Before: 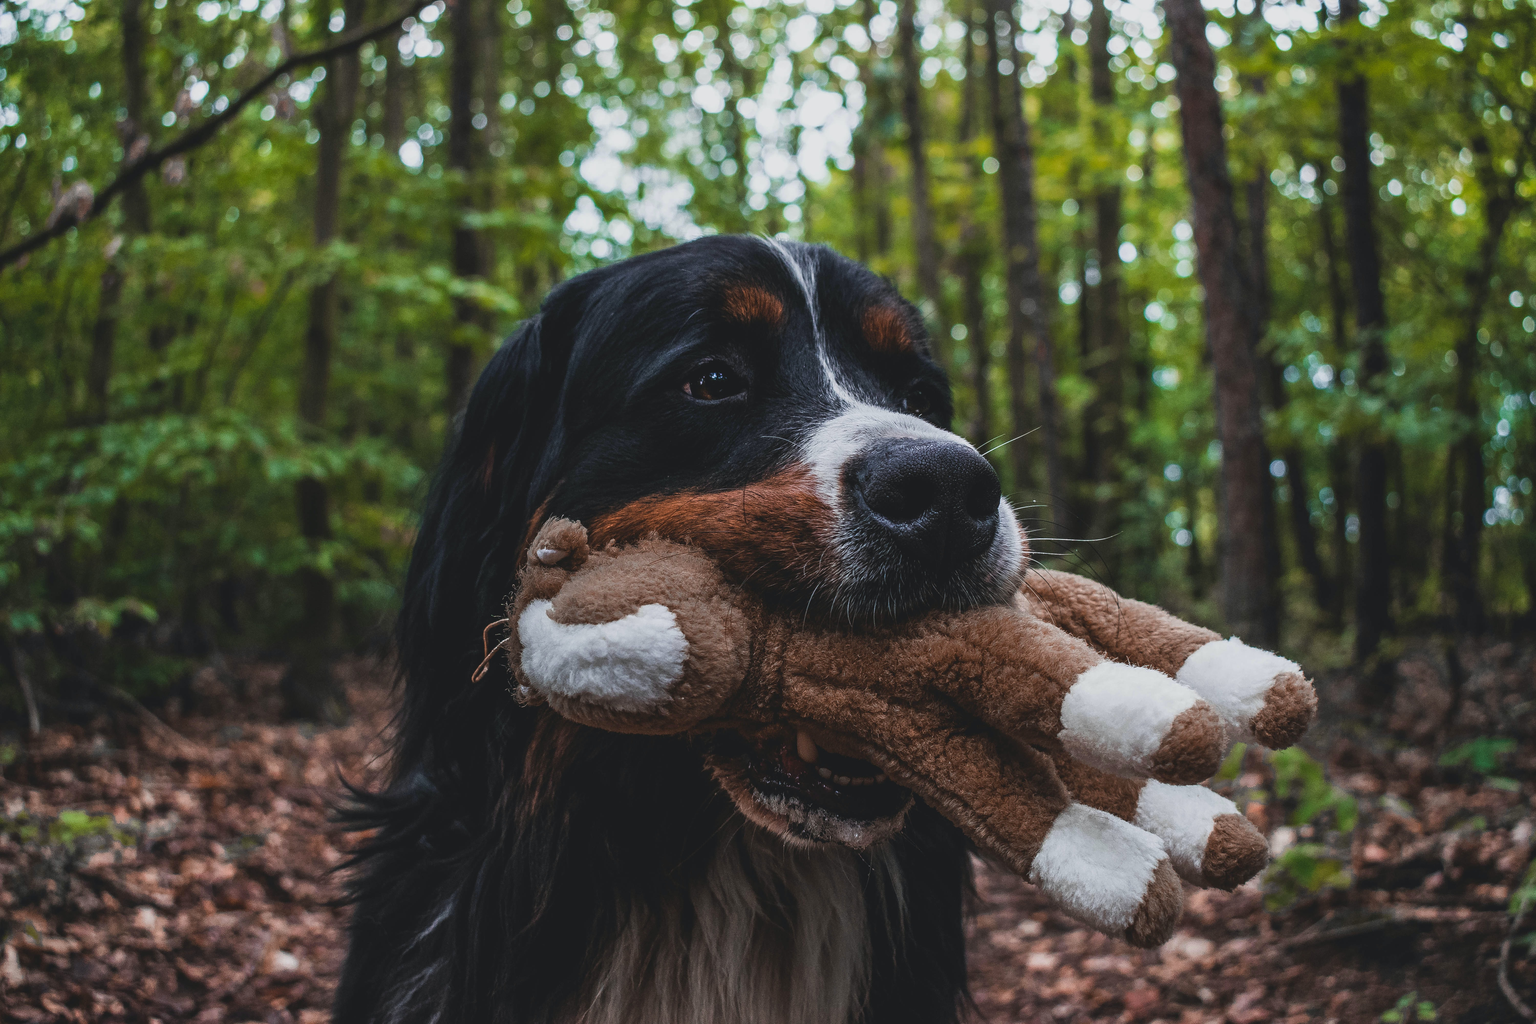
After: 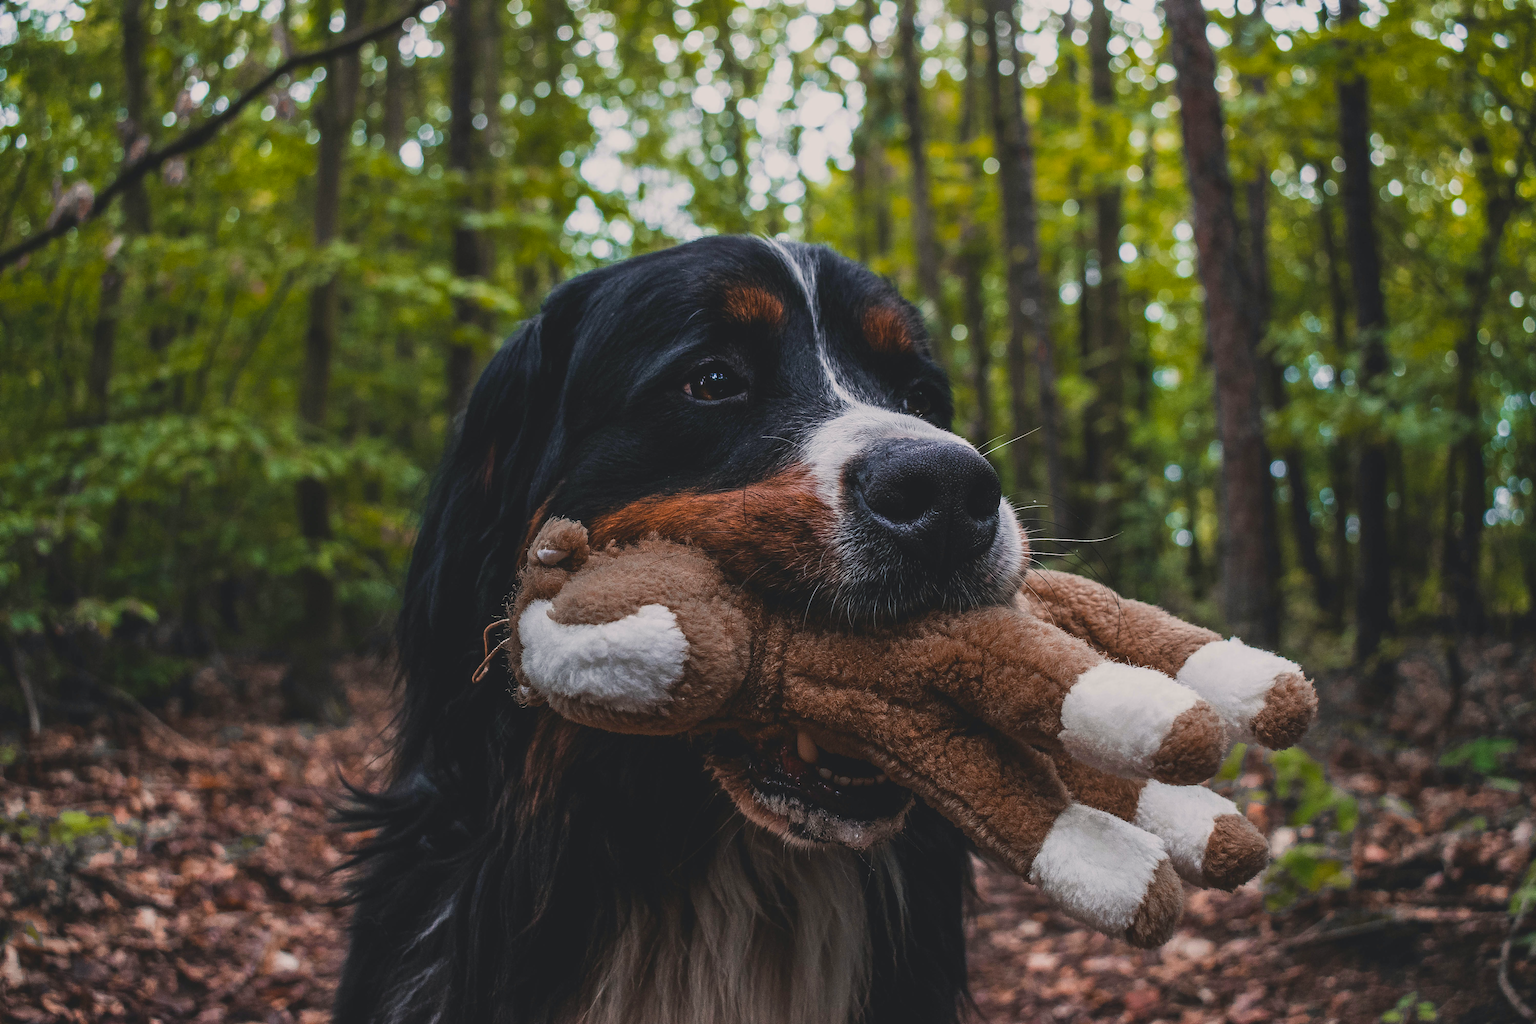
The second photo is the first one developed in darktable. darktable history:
color balance rgb: highlights gain › chroma 1.648%, highlights gain › hue 55.61°, perceptual saturation grading › global saturation 19.636%, global vibrance -17.828%, contrast -6.165%
color zones: curves: ch2 [(0, 0.5) (0.143, 0.5) (0.286, 0.489) (0.415, 0.421) (0.571, 0.5) (0.714, 0.5) (0.857, 0.5) (1, 0.5)]
